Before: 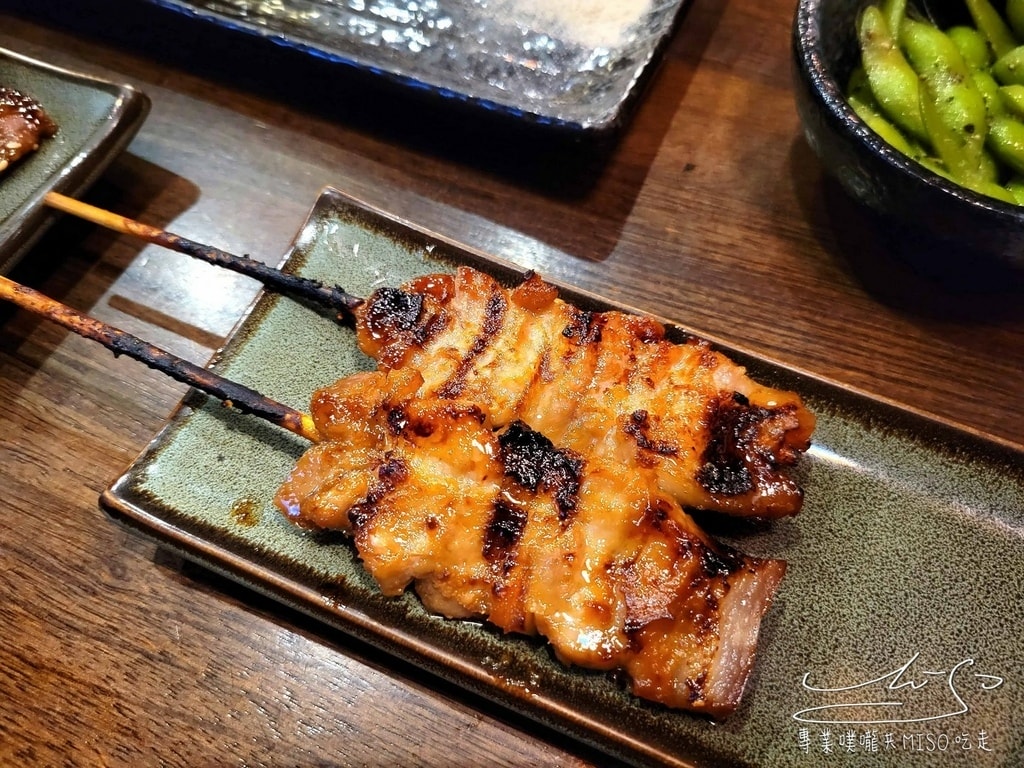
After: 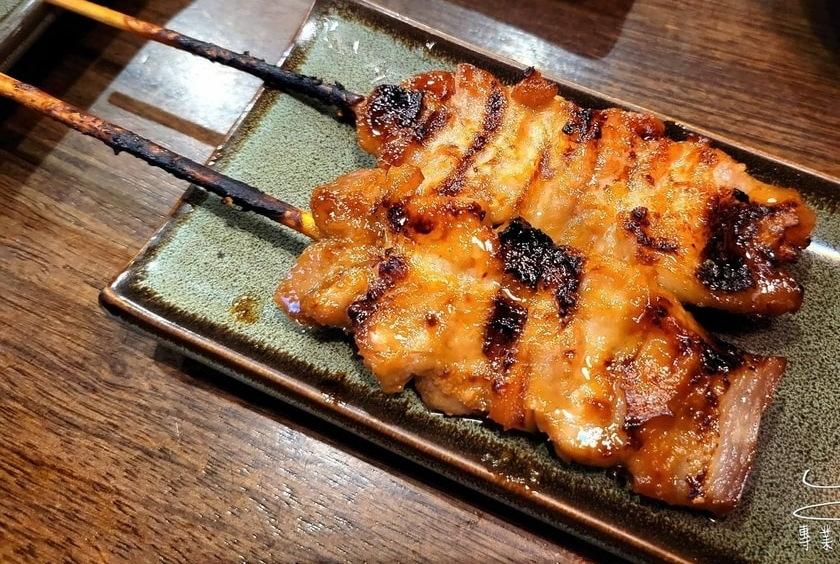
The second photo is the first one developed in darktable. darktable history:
crop: top 26.531%, right 17.959%
